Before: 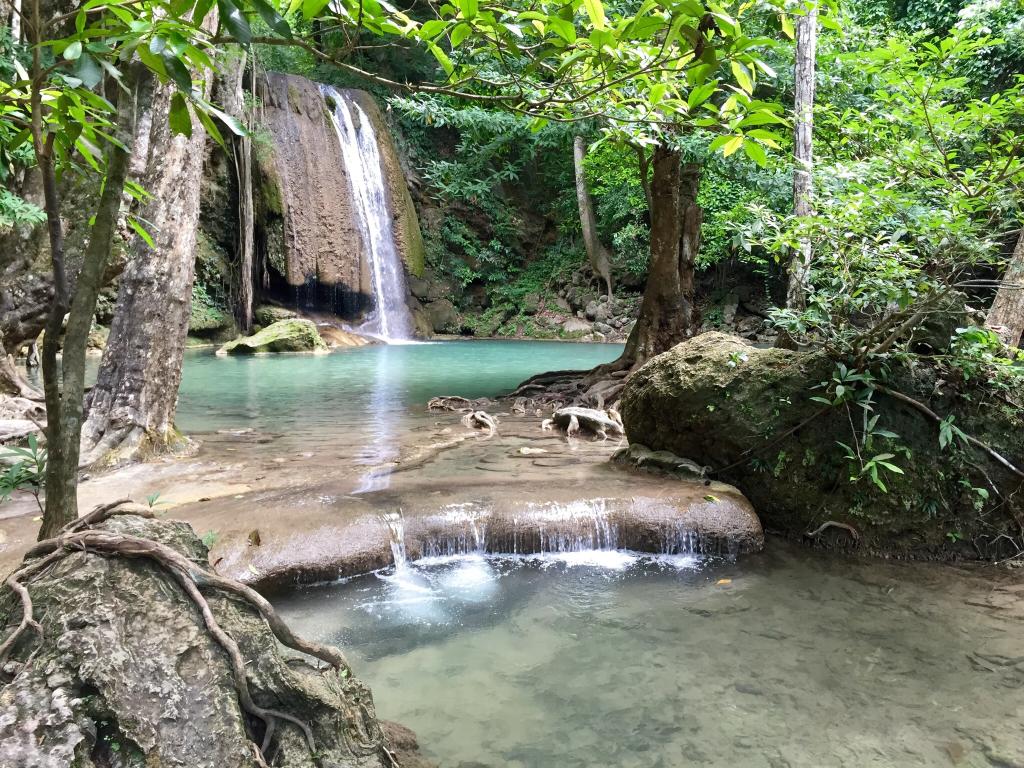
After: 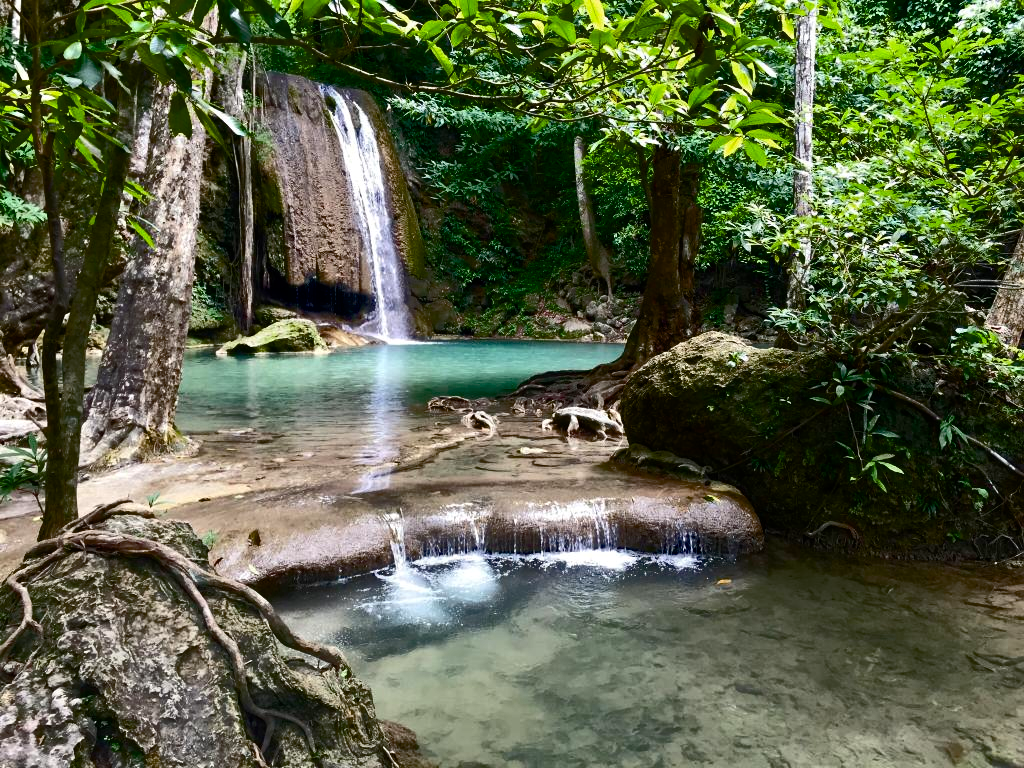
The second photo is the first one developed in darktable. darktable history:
color balance rgb: linear chroma grading › global chroma 0.976%, perceptual saturation grading › global saturation 35.045%, perceptual saturation grading › highlights -29.947%, perceptual saturation grading › shadows 35.762%, perceptual brilliance grading › highlights 2.007%, perceptual brilliance grading › mid-tones -50.046%, perceptual brilliance grading › shadows -49.596%, global vibrance 15.736%, saturation formula JzAzBz (2021)
